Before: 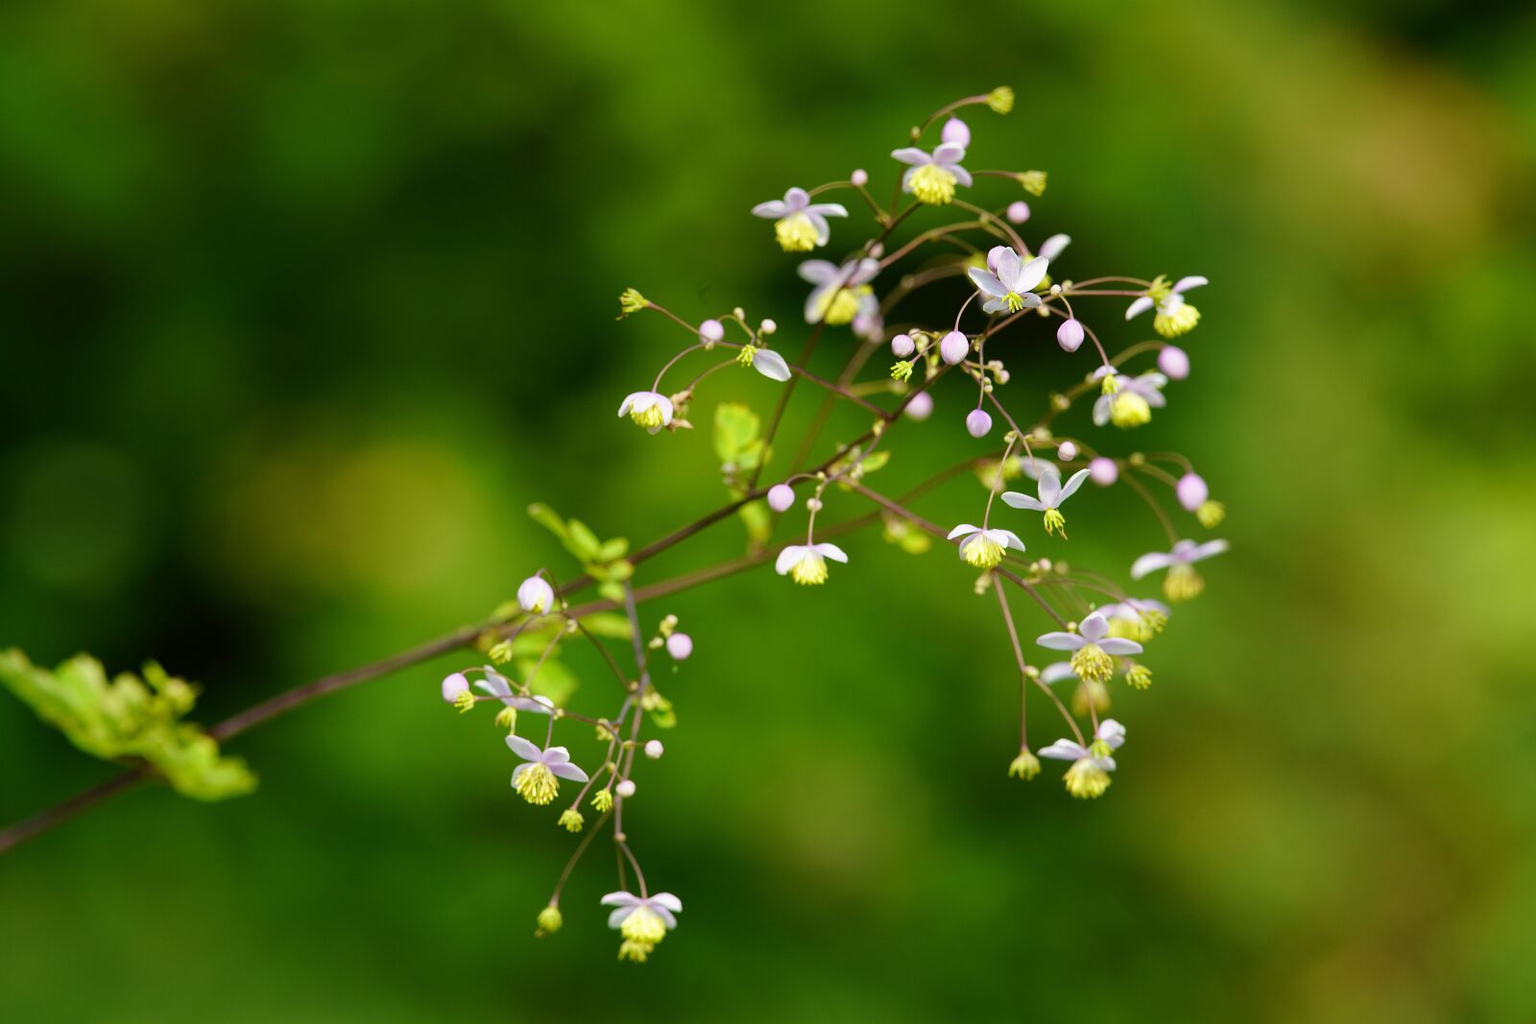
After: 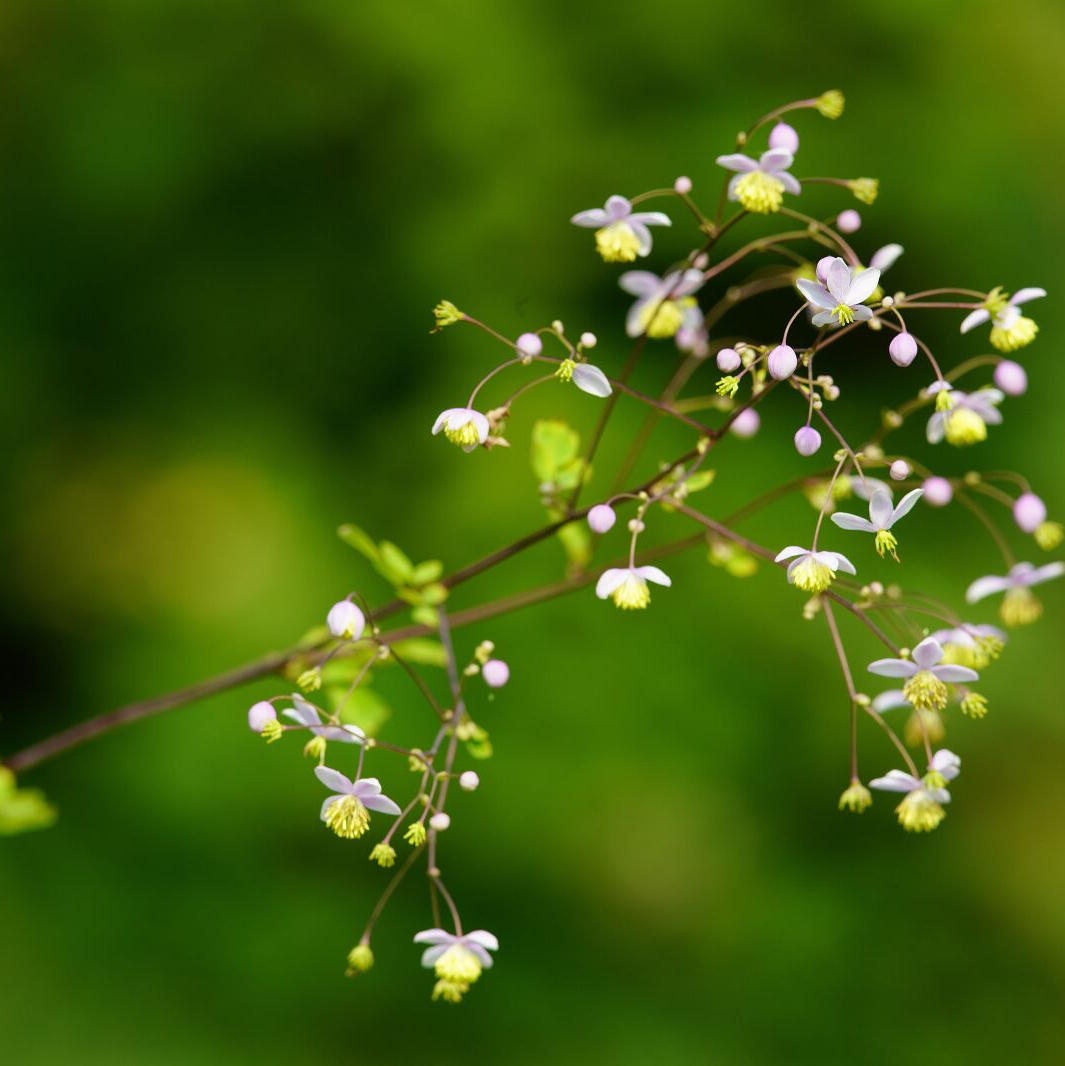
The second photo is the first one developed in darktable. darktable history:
crop and rotate: left 13.357%, right 20.019%
